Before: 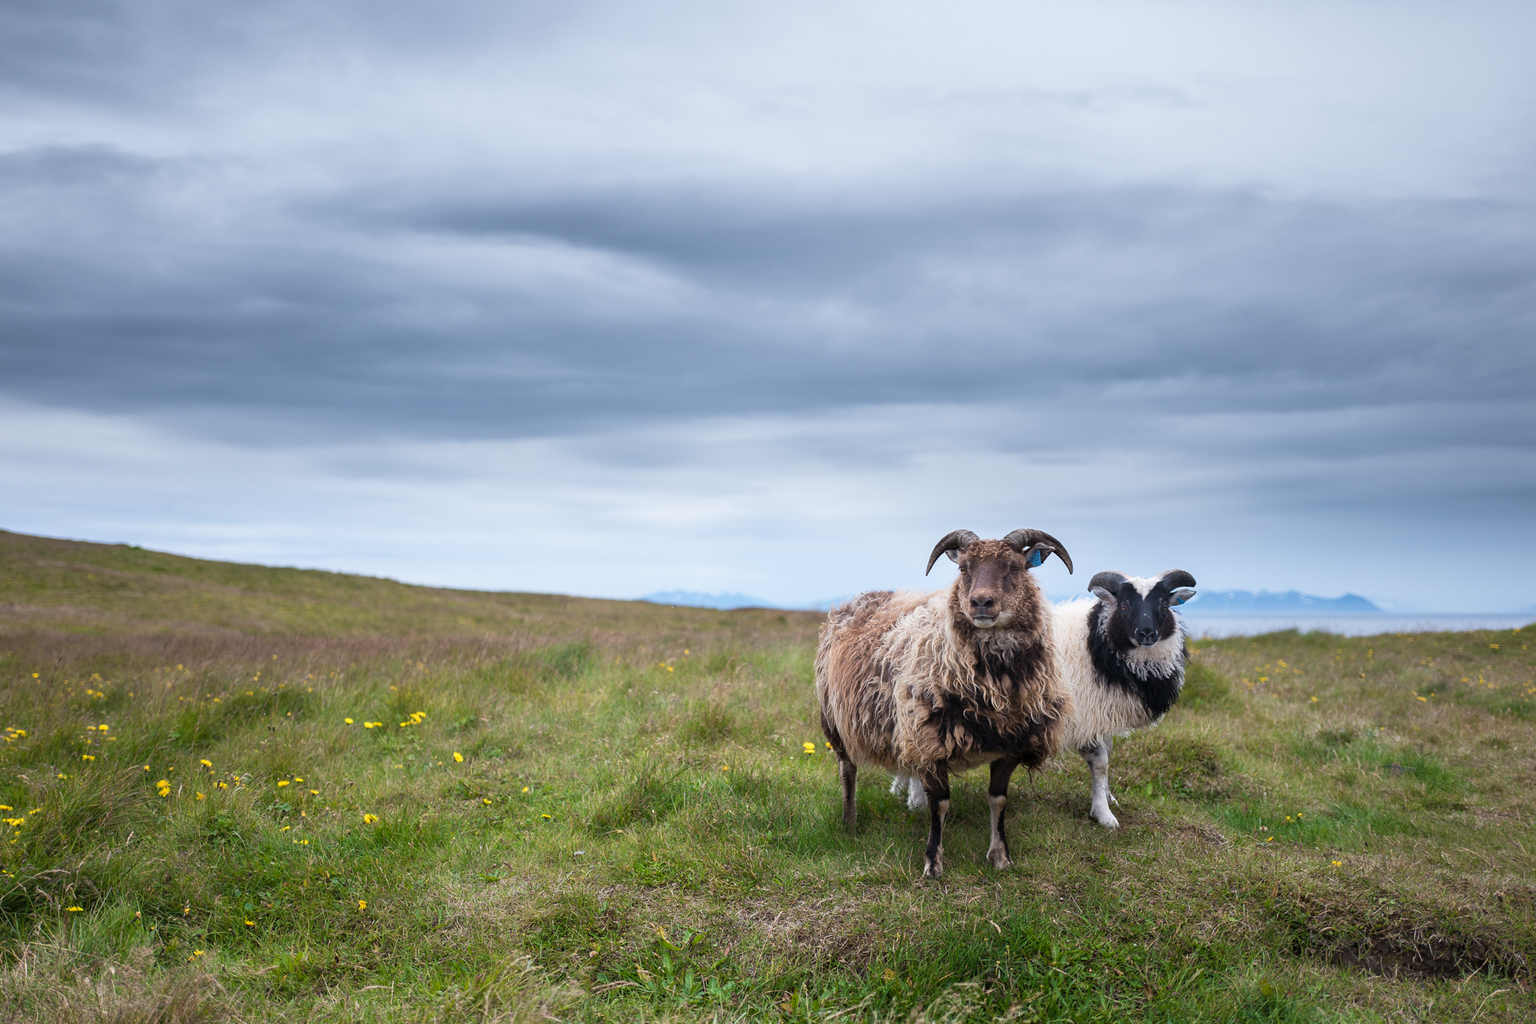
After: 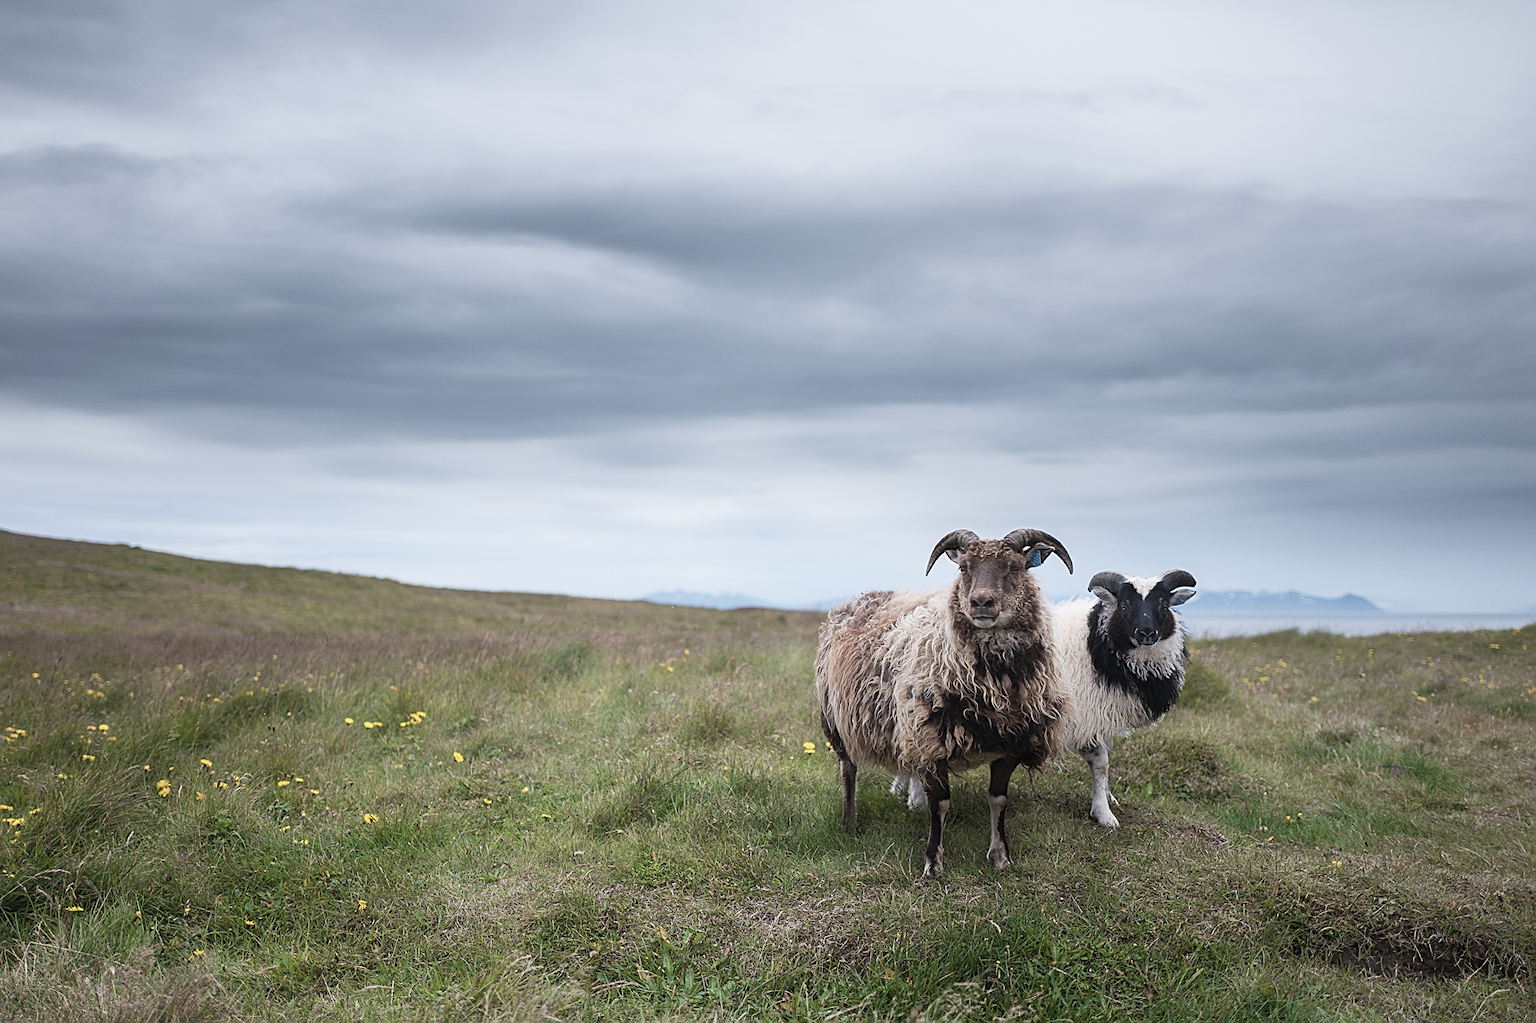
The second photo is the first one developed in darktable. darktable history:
contrast equalizer: y [[0.5, 0.488, 0.462, 0.461, 0.491, 0.5], [0.5 ×6], [0.5 ×6], [0 ×6], [0 ×6]]
contrast brightness saturation: contrast 0.1, saturation -0.36
sharpen: on, module defaults
